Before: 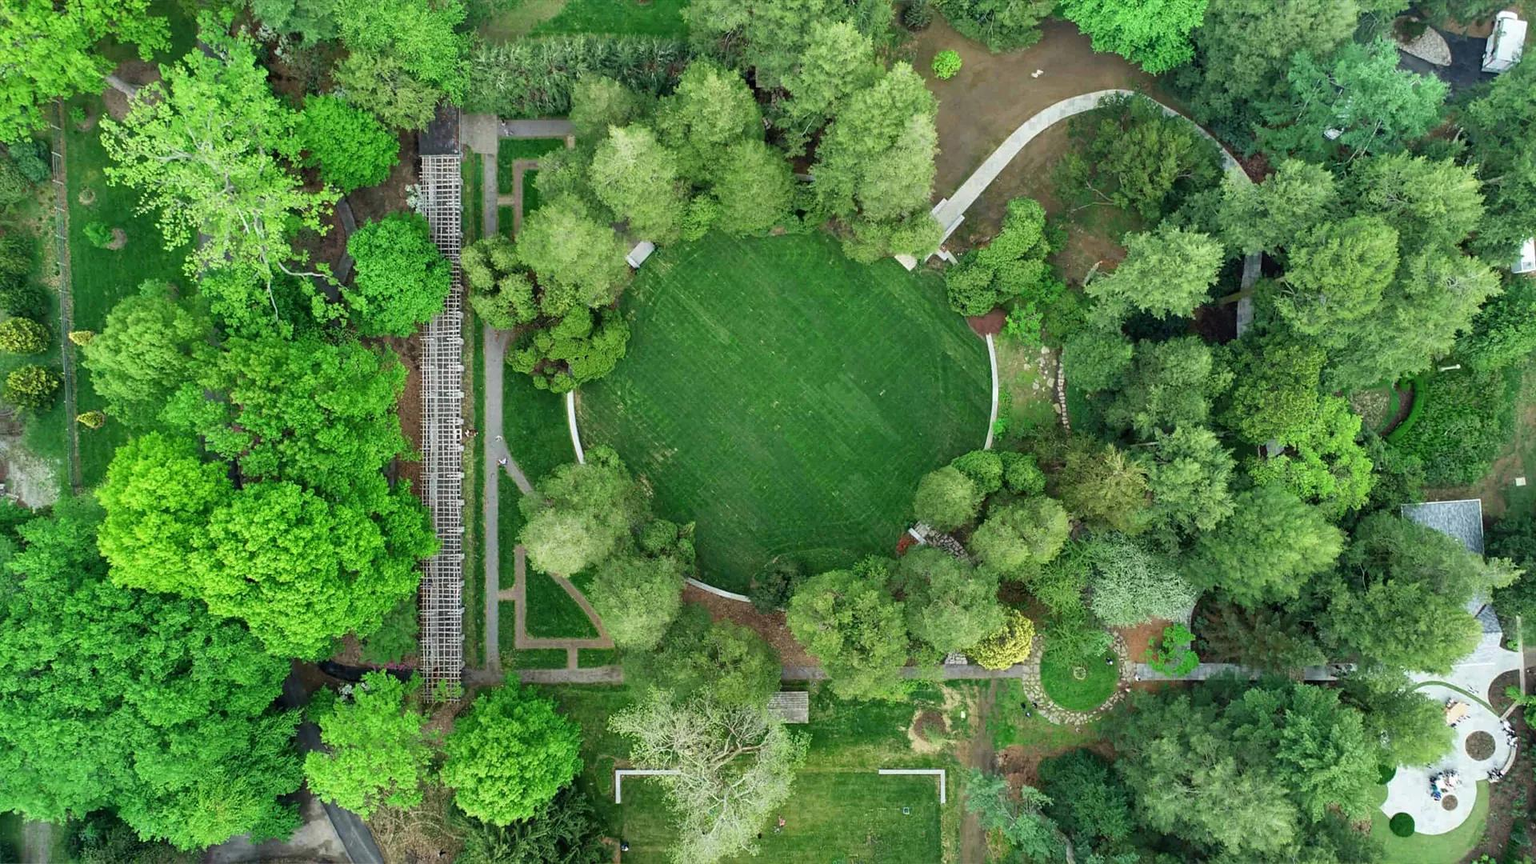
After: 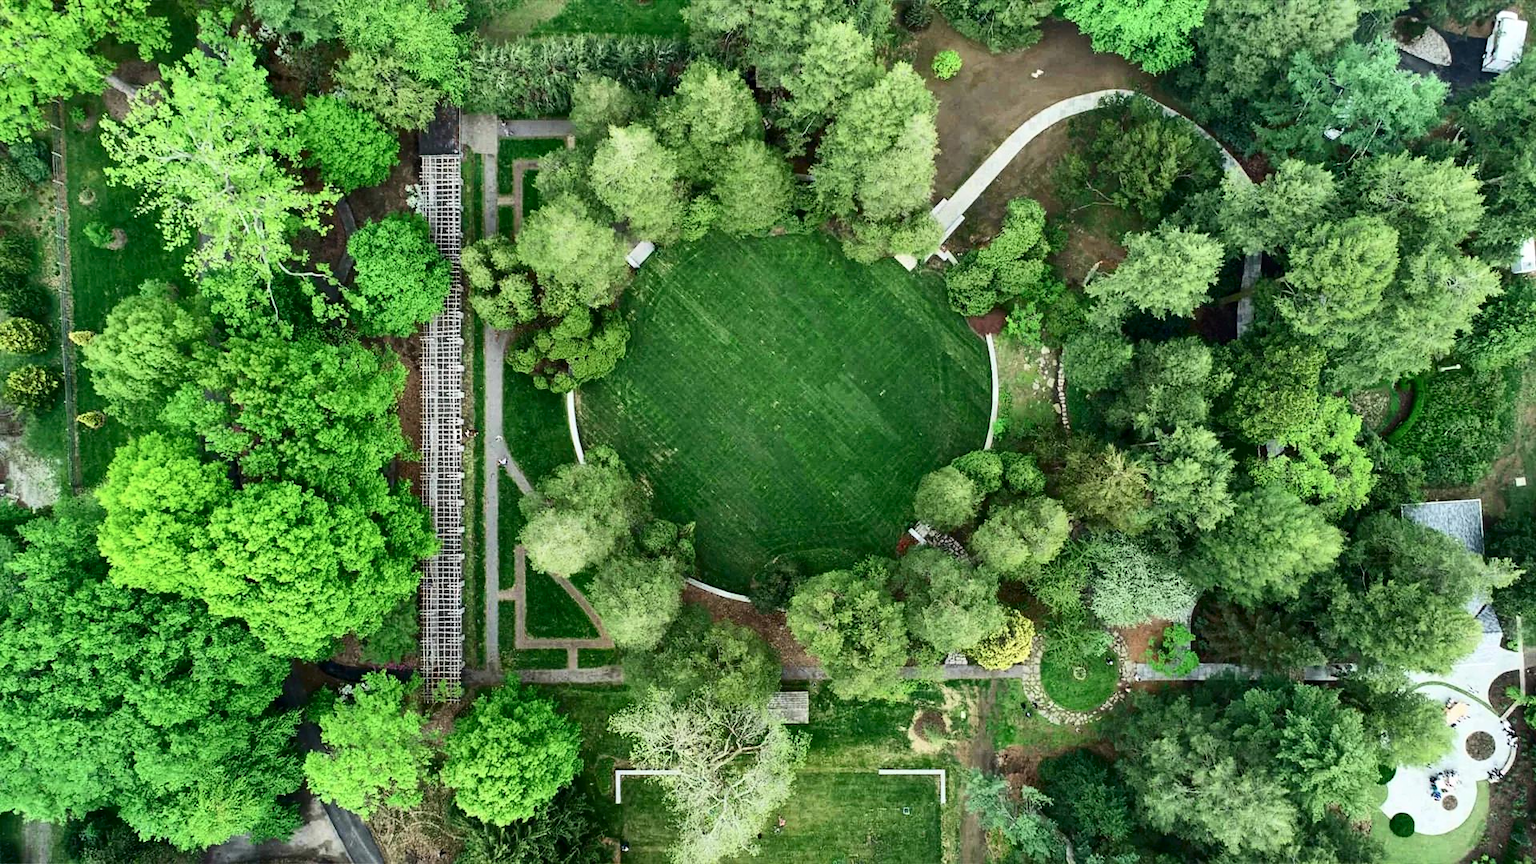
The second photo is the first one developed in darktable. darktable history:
tone equalizer: on, module defaults
contrast brightness saturation: contrast 0.28
